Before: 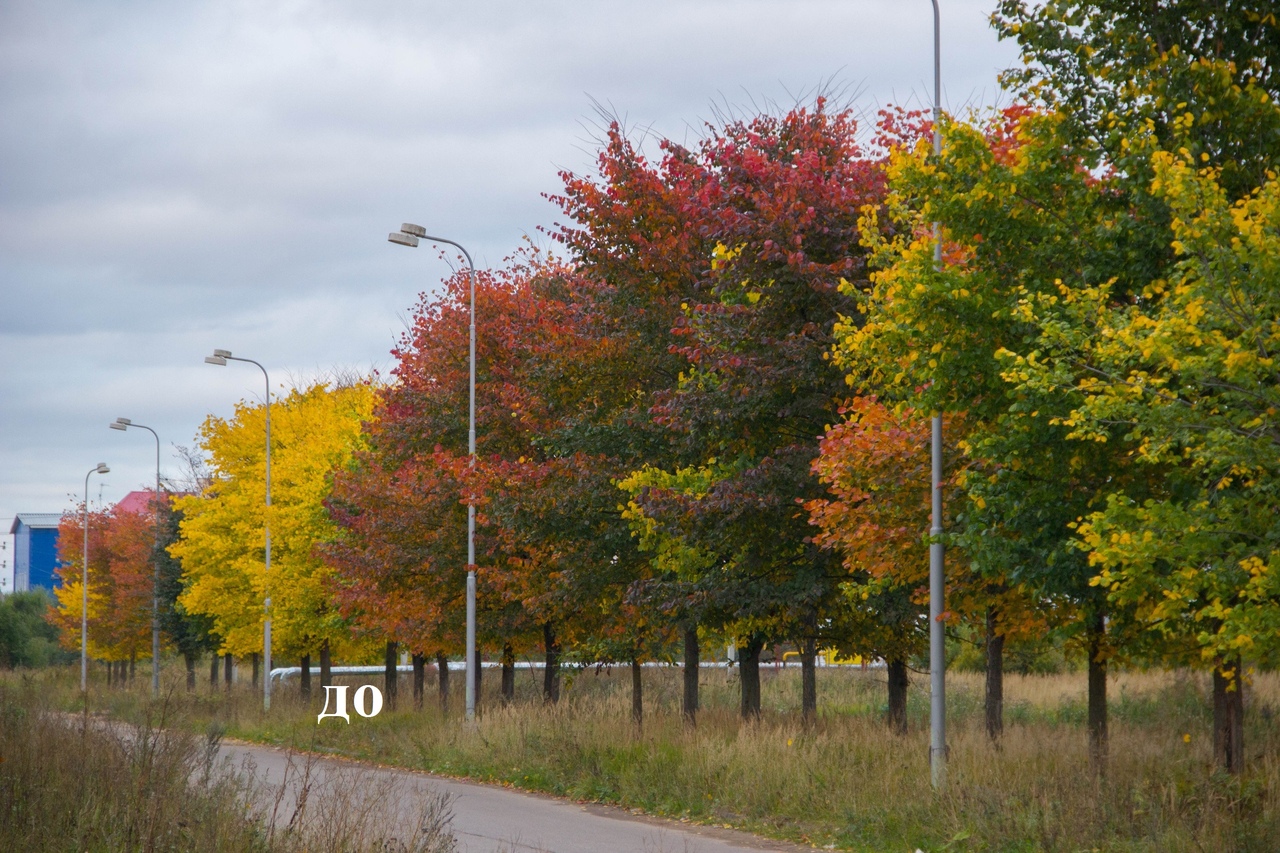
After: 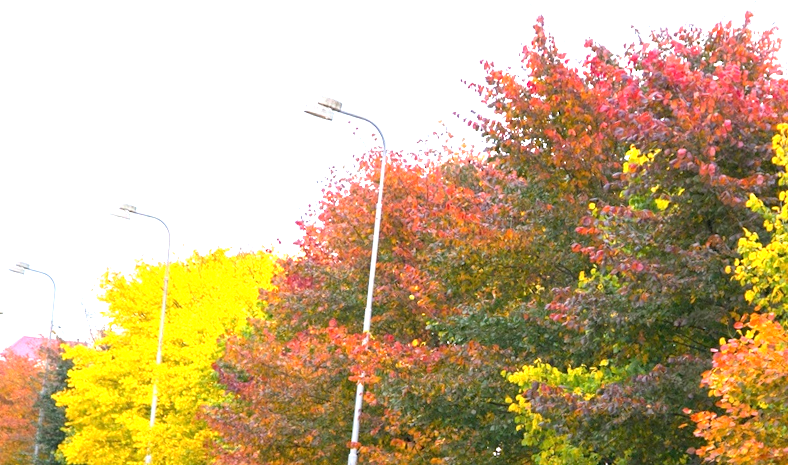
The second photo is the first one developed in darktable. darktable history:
crop and rotate: angle -5.7°, left 2.125%, top 6.963%, right 27.435%, bottom 30.578%
exposure: black level correction 0.001, exposure 1.736 EV, compensate exposure bias true, compensate highlight preservation false
